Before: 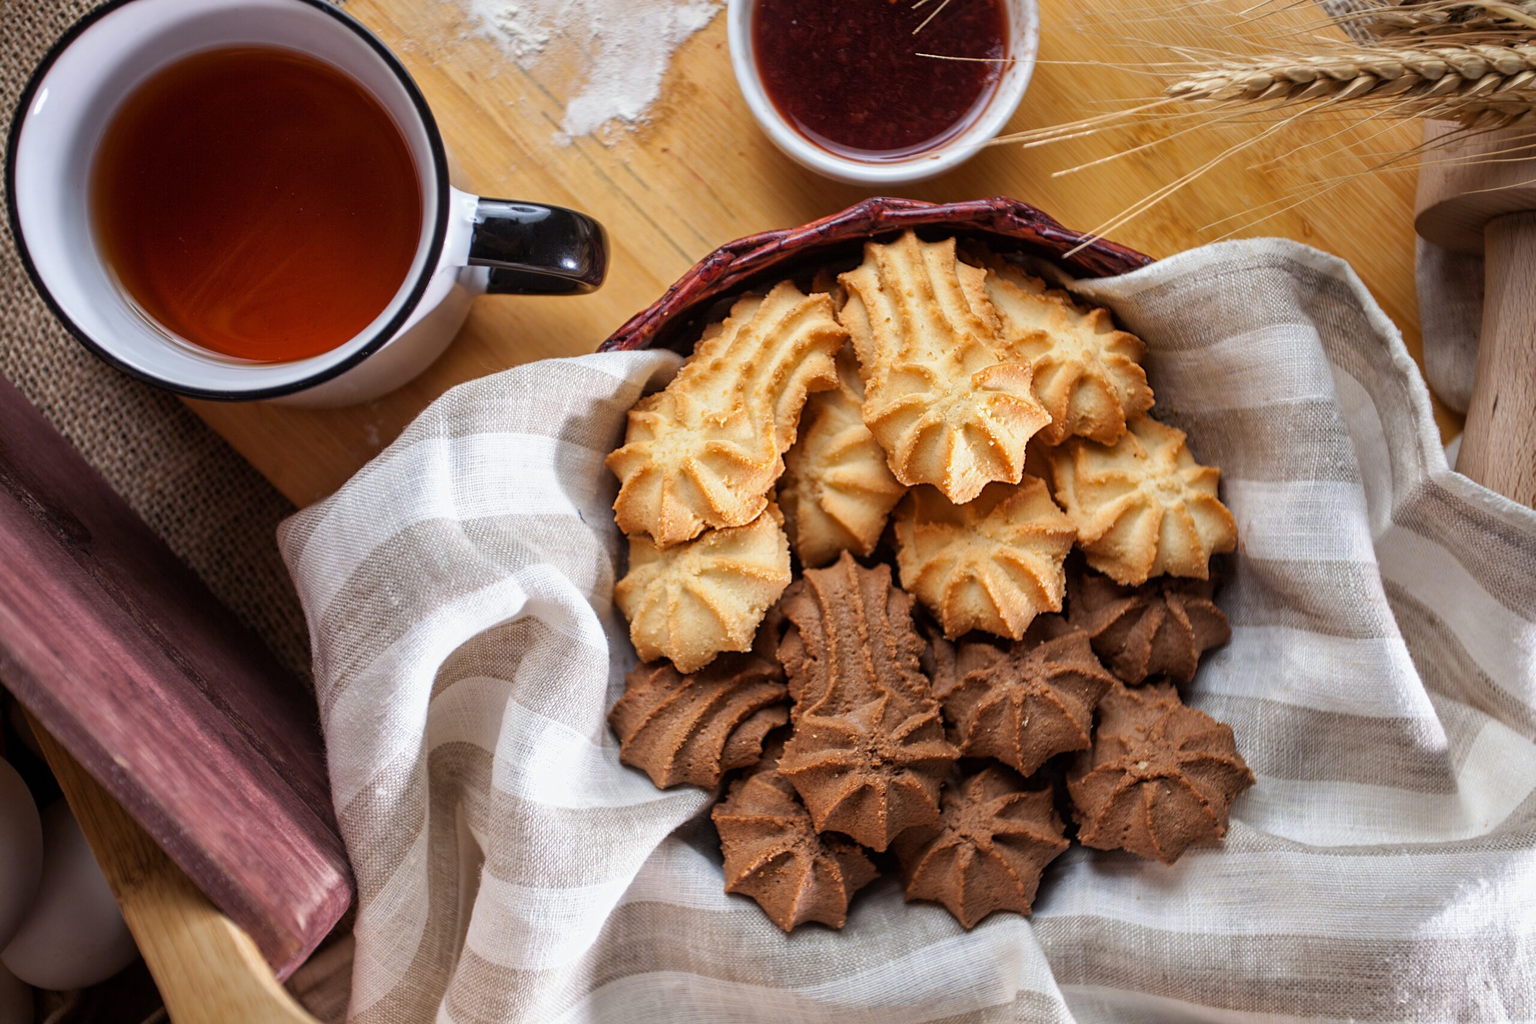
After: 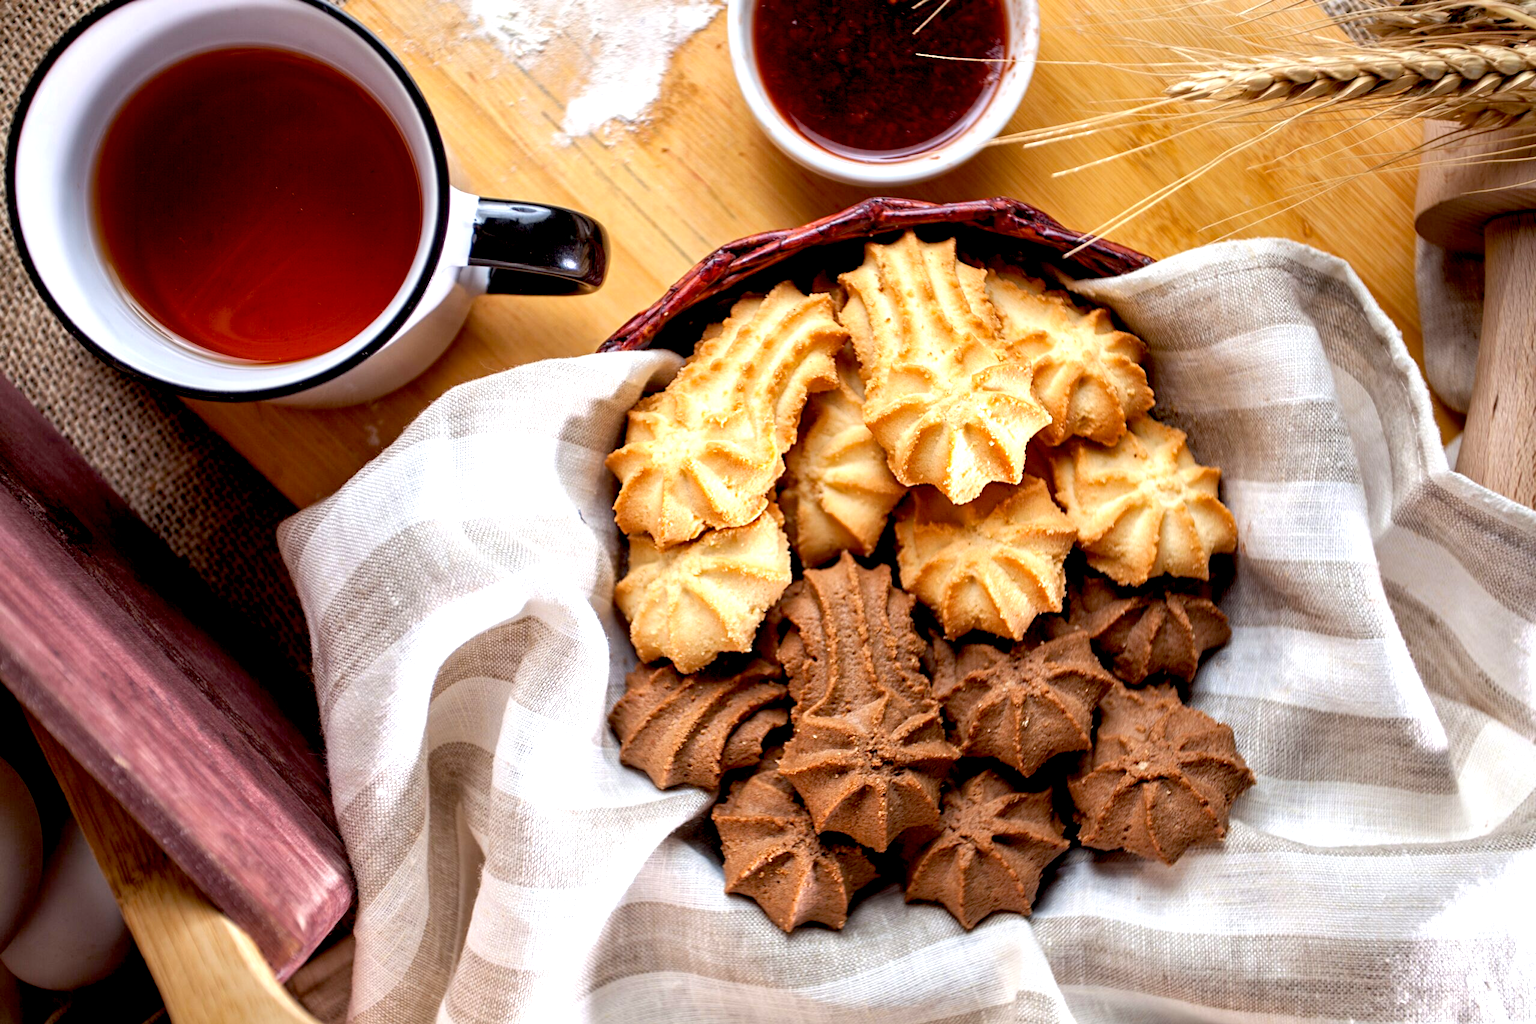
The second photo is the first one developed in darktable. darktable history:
exposure: black level correction 0.011, exposure 0.698 EV, compensate exposure bias true, compensate highlight preservation false
